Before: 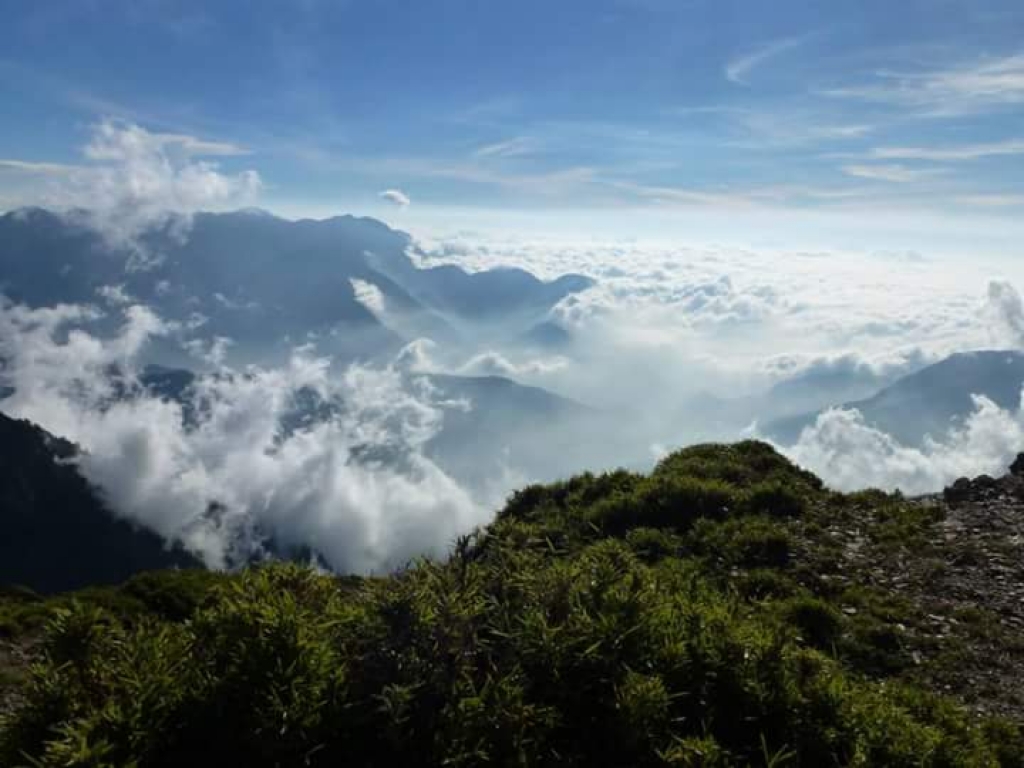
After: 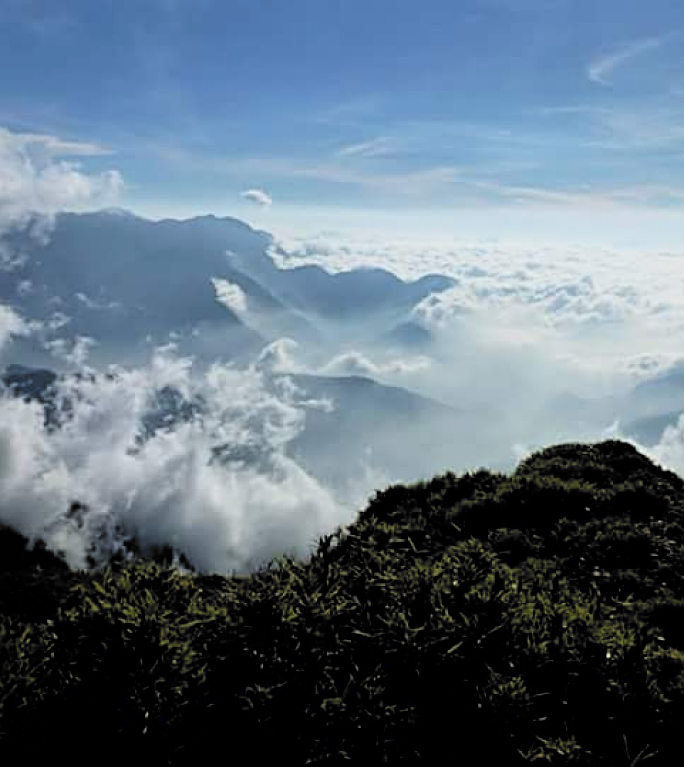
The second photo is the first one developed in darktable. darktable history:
sharpen: radius 3.101
filmic rgb: black relative exposure -5.02 EV, white relative exposure 3.19 EV, hardness 3.46, contrast 1.203, highlights saturation mix -49.51%, color science v6 (2022)
crop and rotate: left 13.505%, right 19.628%
